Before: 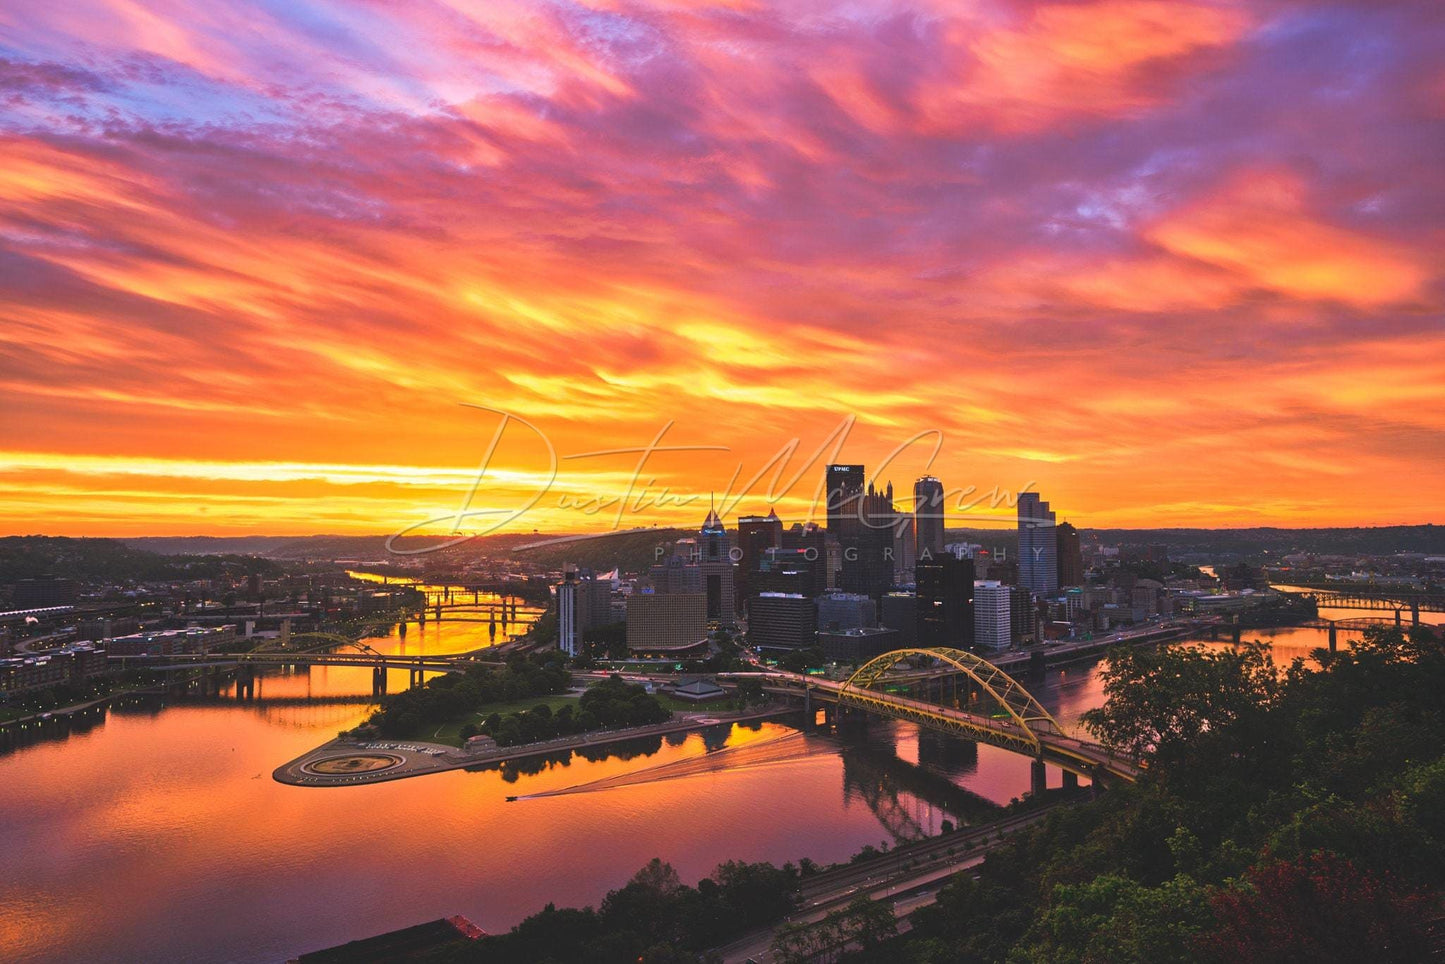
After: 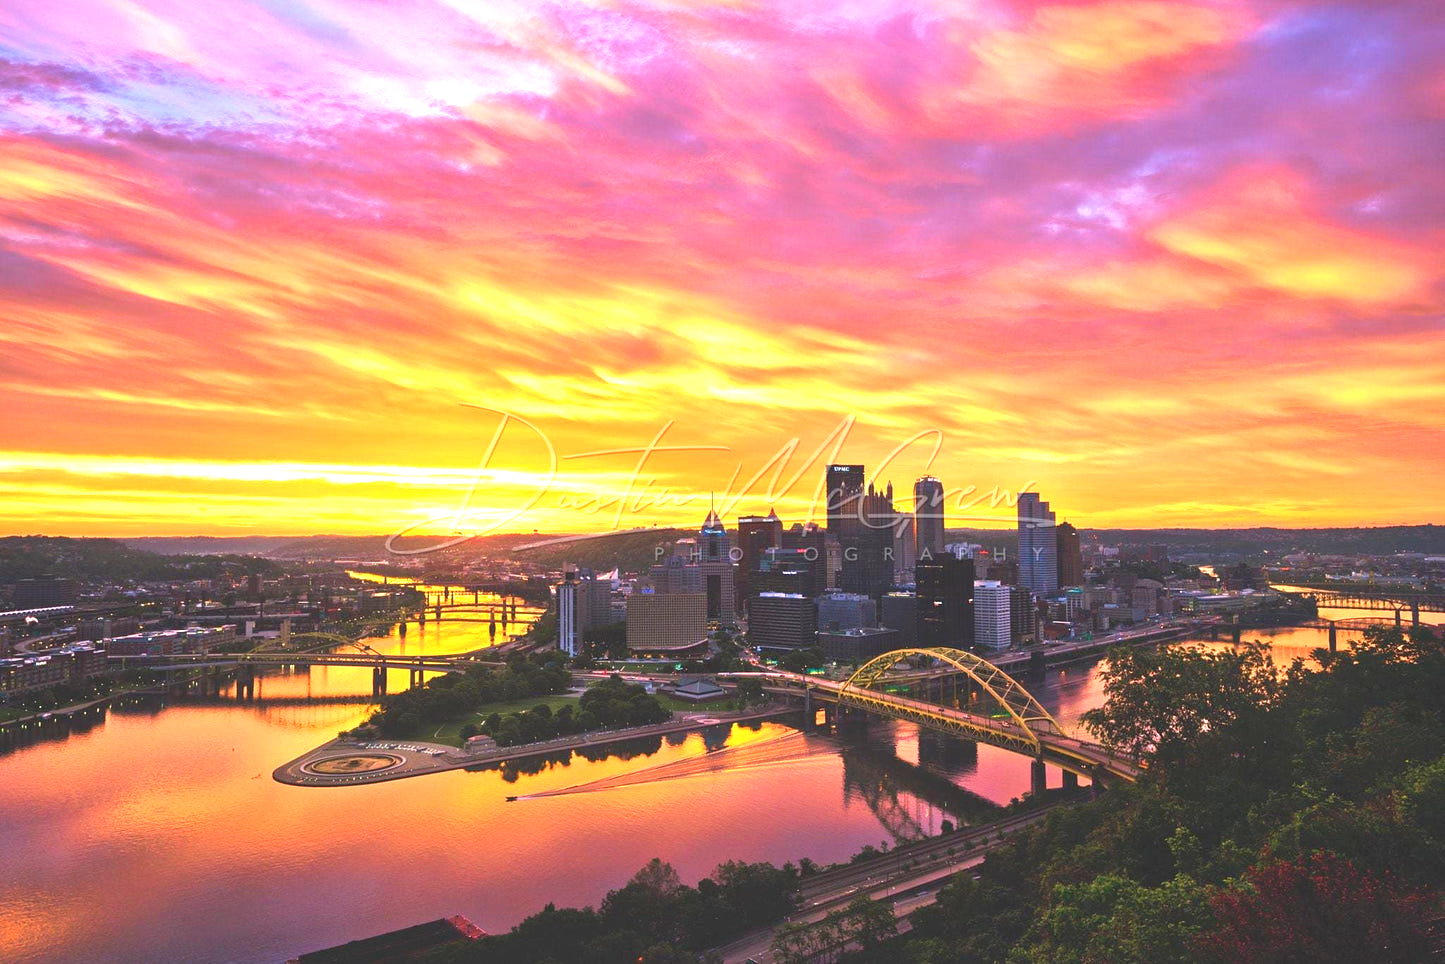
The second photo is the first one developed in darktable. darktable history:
velvia: strength 15%
exposure: exposure 0.943 EV, compensate highlight preservation false
